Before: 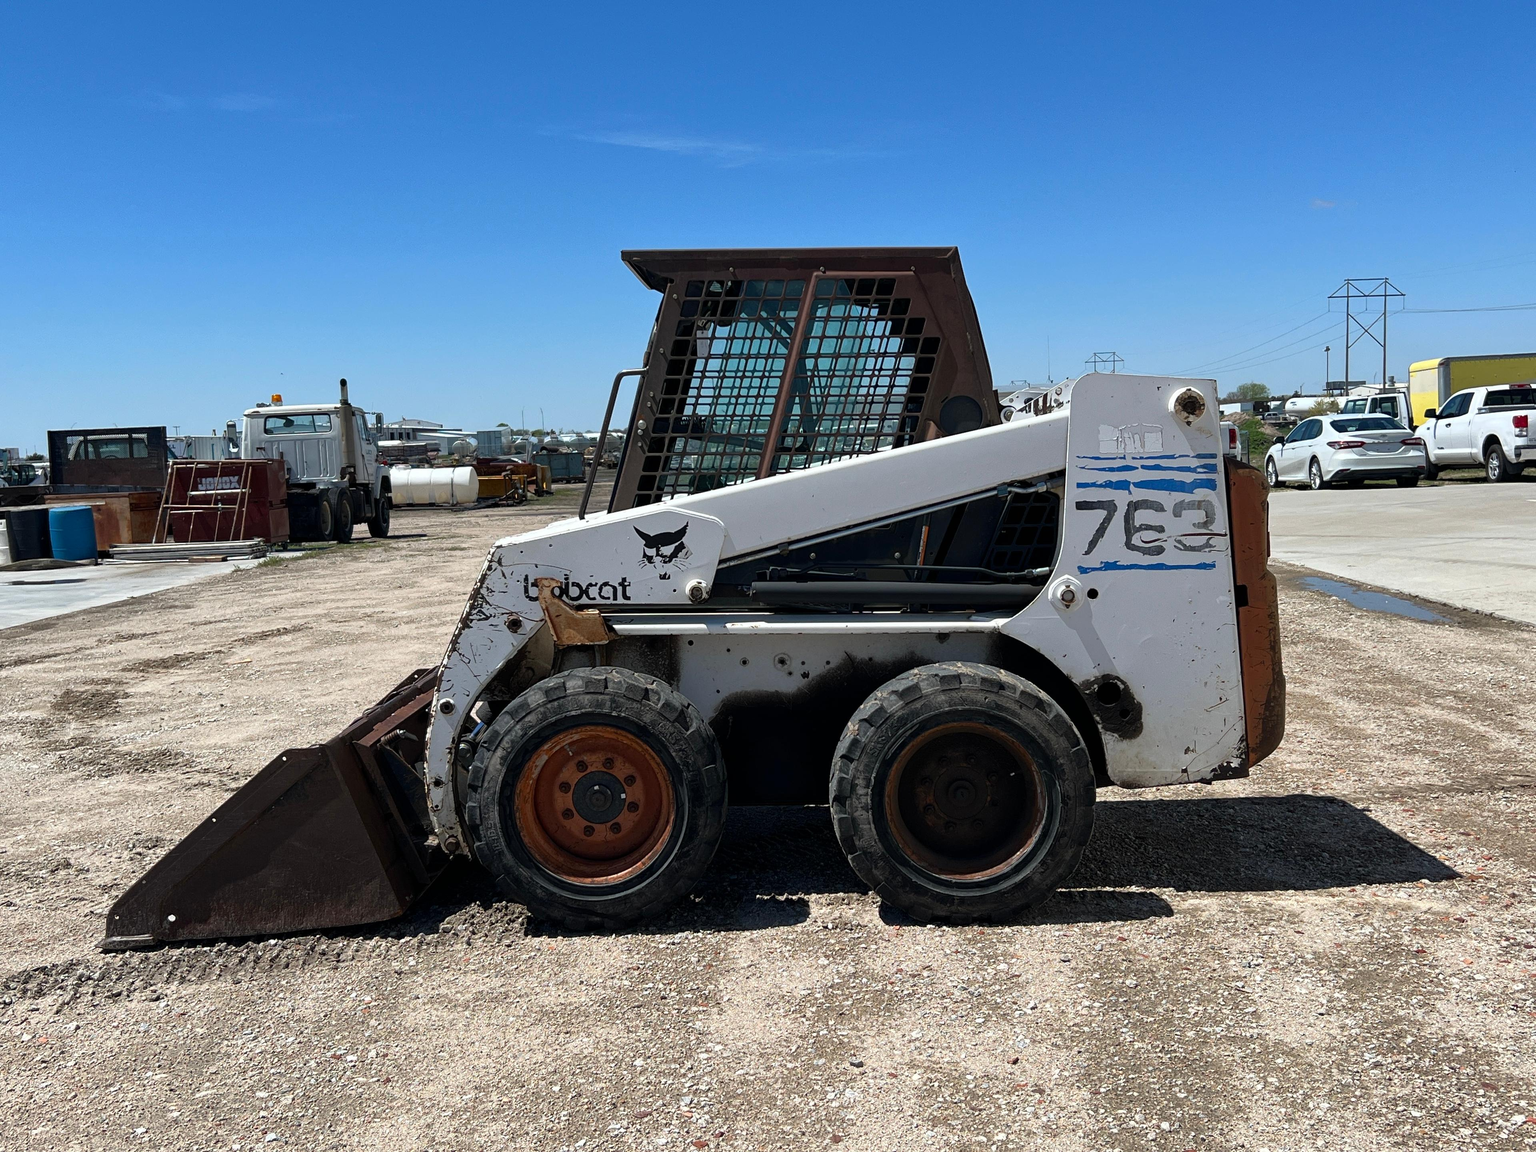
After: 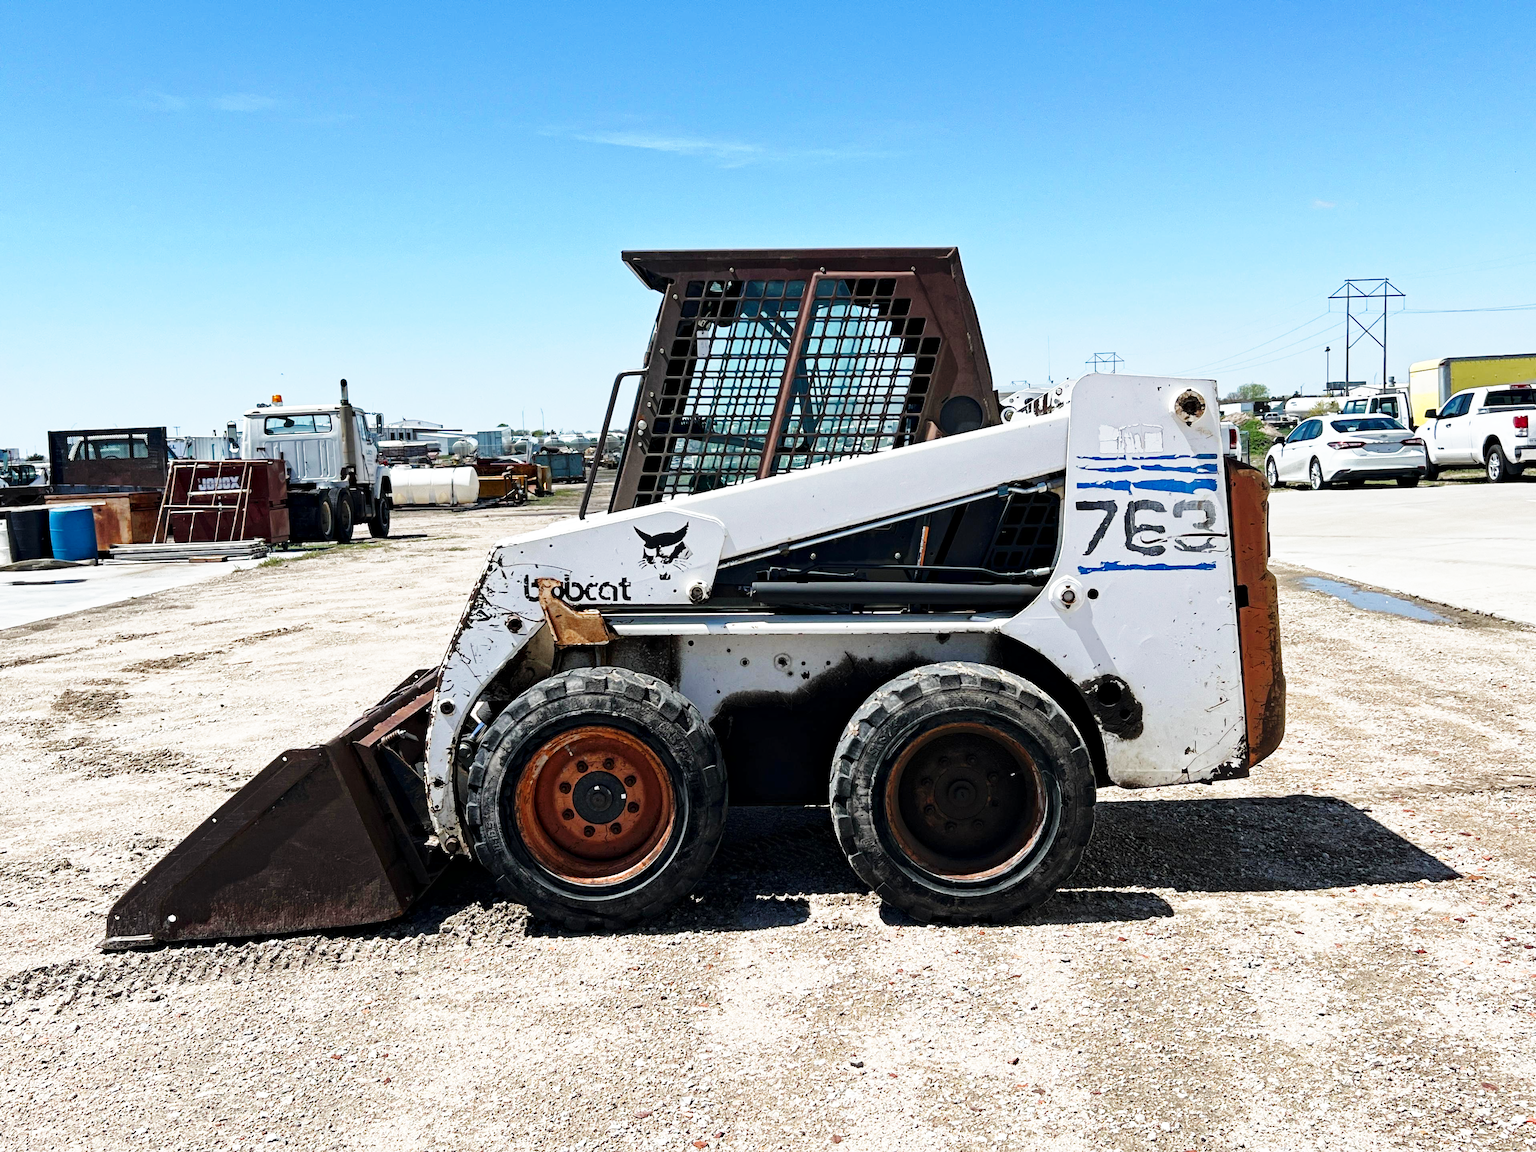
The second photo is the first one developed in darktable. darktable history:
base curve: curves: ch0 [(0, 0) (0.018, 0.026) (0.143, 0.37) (0.33, 0.731) (0.458, 0.853) (0.735, 0.965) (0.905, 0.986) (1, 1)], preserve colors none
contrast equalizer: octaves 7, y [[0.5, 0.5, 0.544, 0.569, 0.5, 0.5], [0.5 ×6], [0.5 ×6], [0 ×6], [0 ×6]]
